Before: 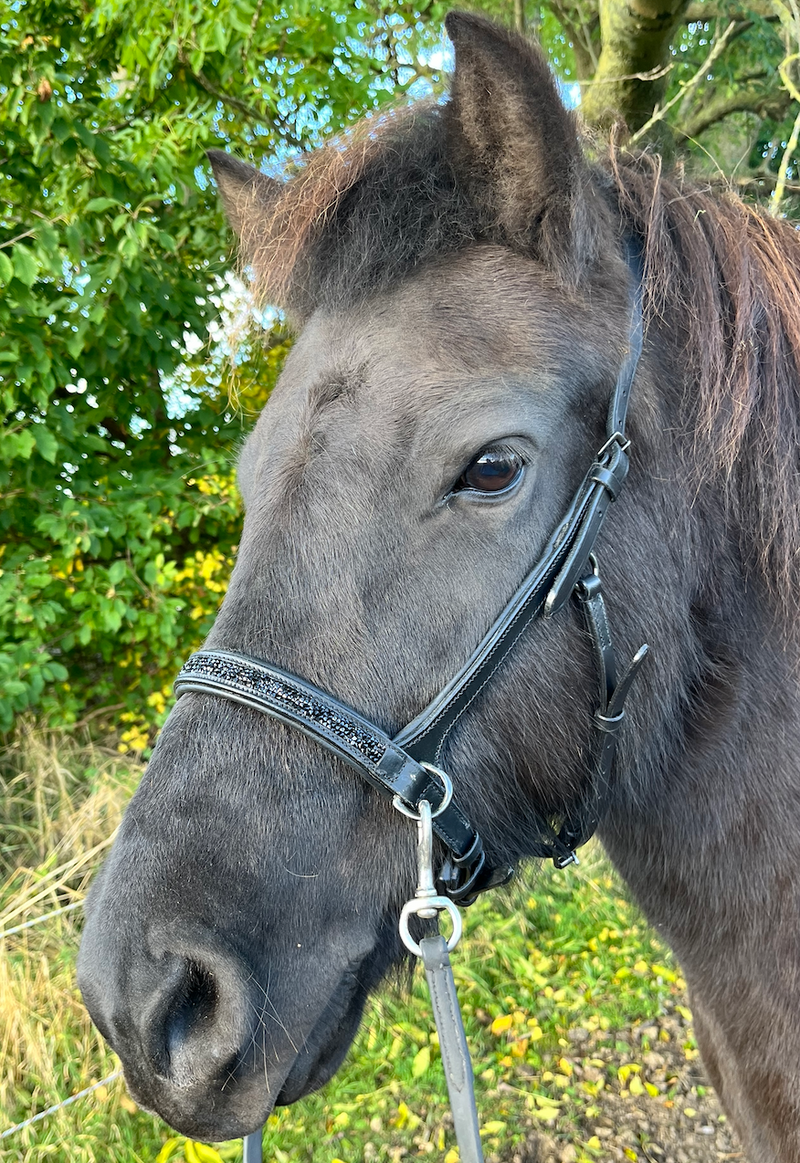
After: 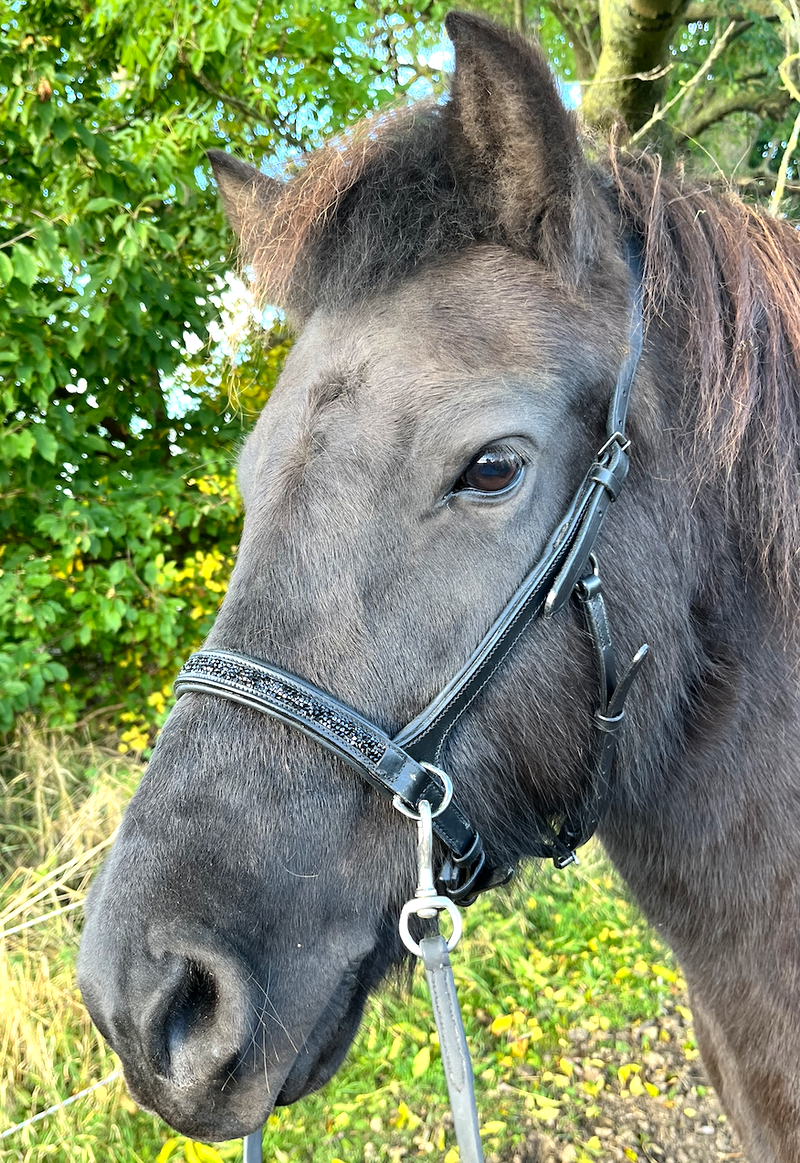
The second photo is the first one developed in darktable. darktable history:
tone equalizer: -8 EV -0.409 EV, -7 EV -0.386 EV, -6 EV -0.37 EV, -5 EV -0.227 EV, -3 EV 0.205 EV, -2 EV 0.311 EV, -1 EV 0.393 EV, +0 EV 0.447 EV, mask exposure compensation -0.494 EV
